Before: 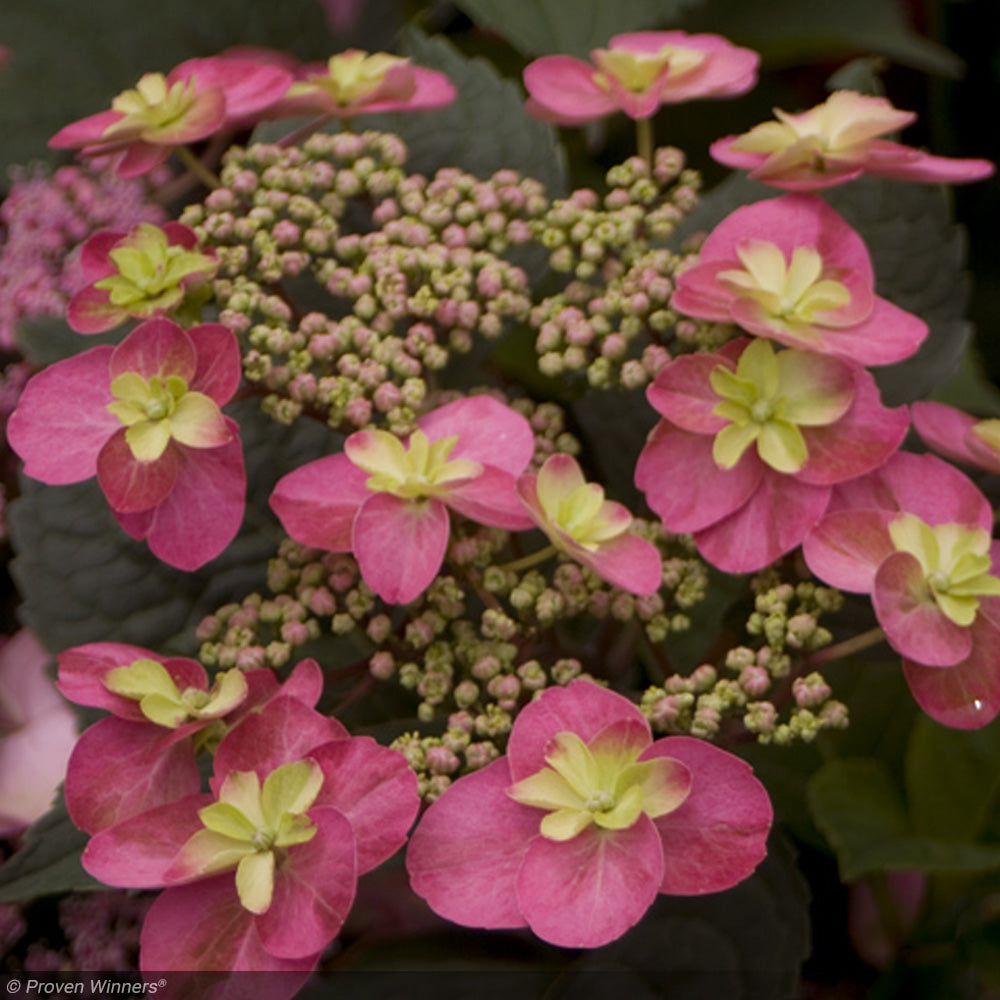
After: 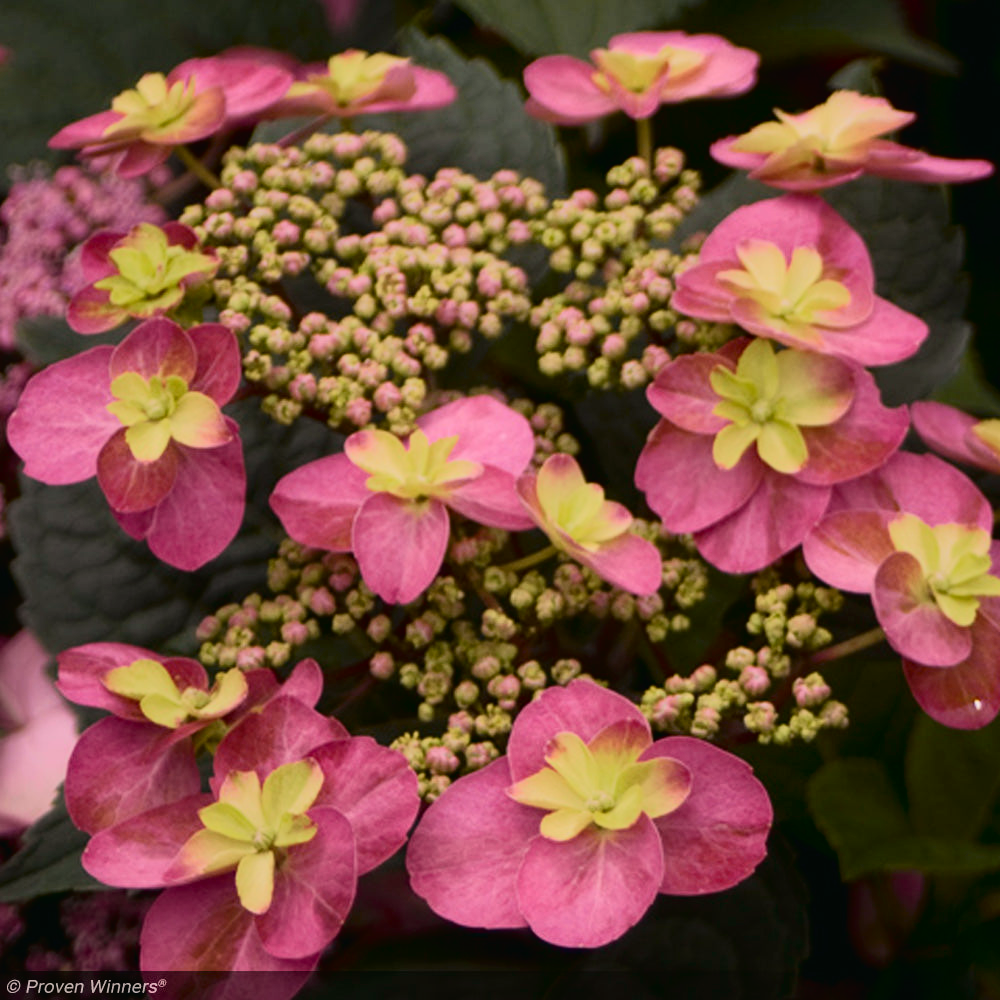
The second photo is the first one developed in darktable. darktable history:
color correction: highlights a* 7.34, highlights b* 4.37
tone curve: curves: ch0 [(0, 0.017) (0.091, 0.046) (0.298, 0.287) (0.439, 0.482) (0.64, 0.729) (0.785, 0.817) (0.995, 0.917)]; ch1 [(0, 0) (0.384, 0.365) (0.463, 0.447) (0.486, 0.474) (0.503, 0.497) (0.526, 0.52) (0.555, 0.564) (0.578, 0.595) (0.638, 0.644) (0.766, 0.773) (1, 1)]; ch2 [(0, 0) (0.374, 0.344) (0.449, 0.434) (0.501, 0.501) (0.528, 0.519) (0.569, 0.589) (0.61, 0.646) (0.666, 0.688) (1, 1)], color space Lab, independent channels, preserve colors none
